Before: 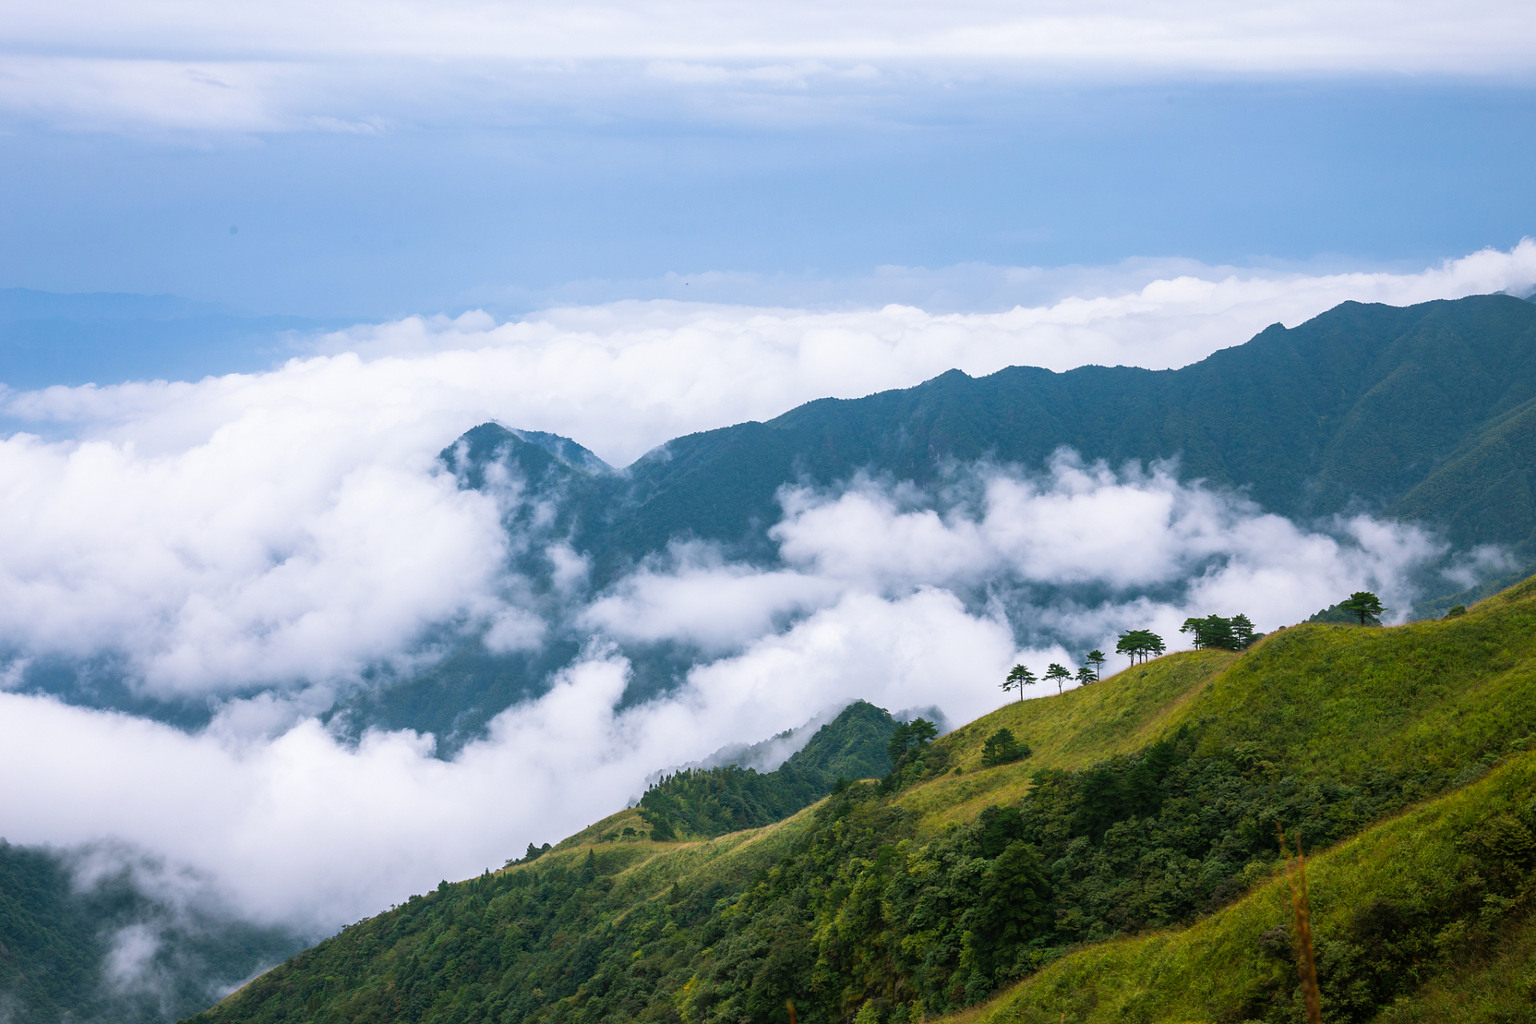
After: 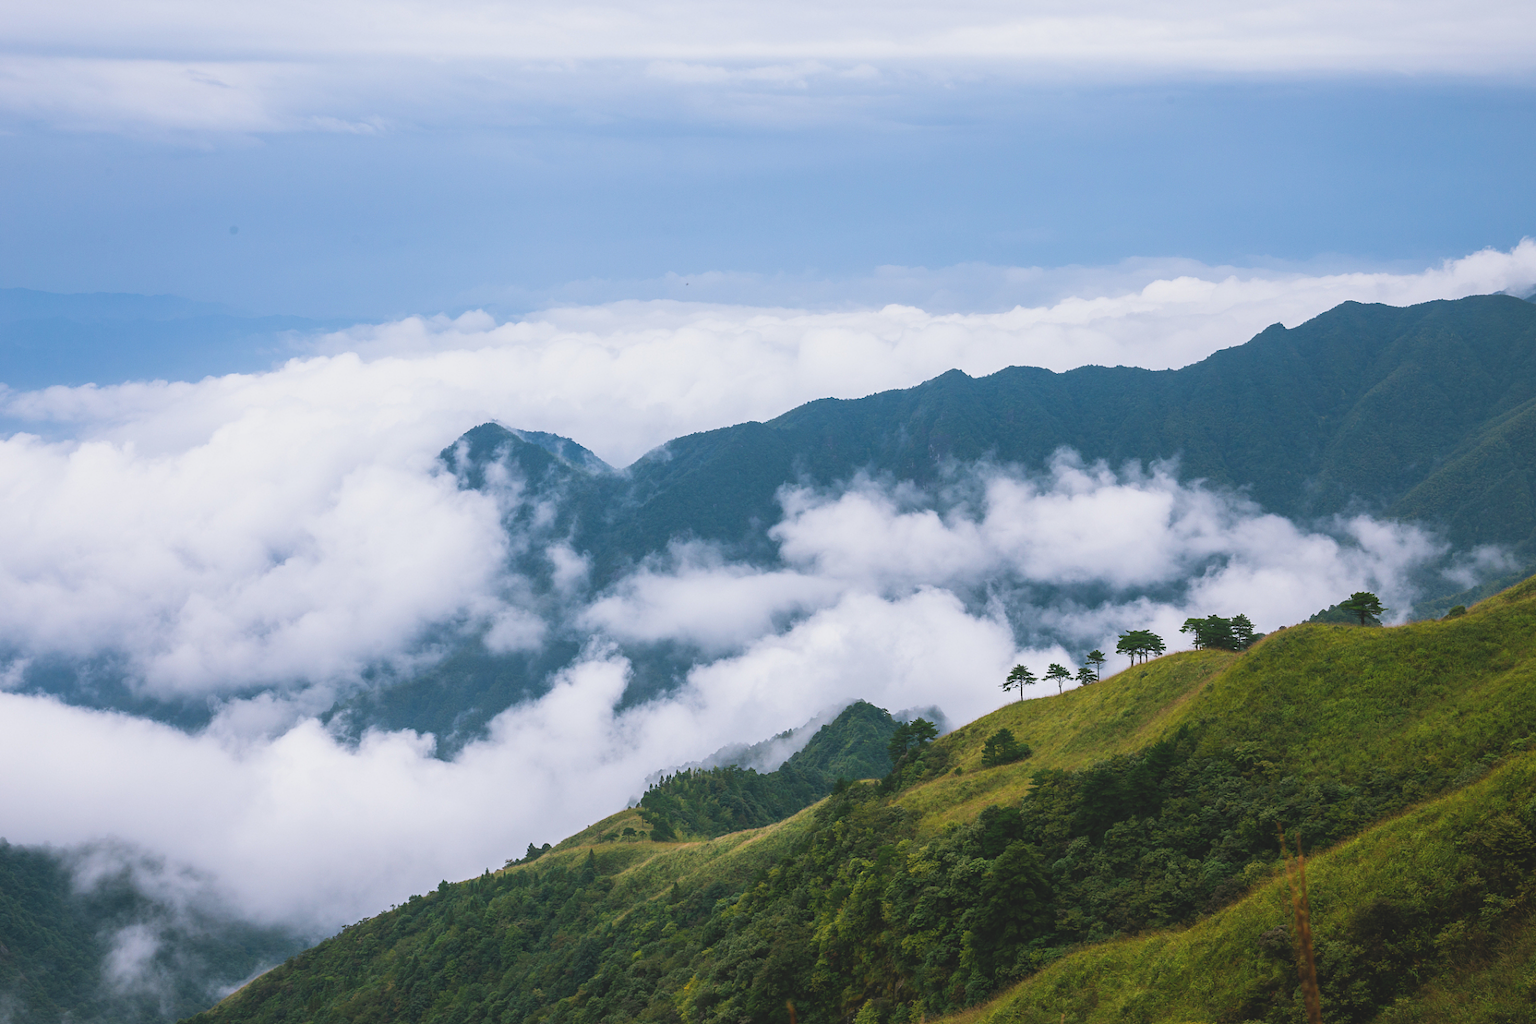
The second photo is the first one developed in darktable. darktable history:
exposure: black level correction -0.014, exposure -0.185 EV, compensate highlight preservation false
